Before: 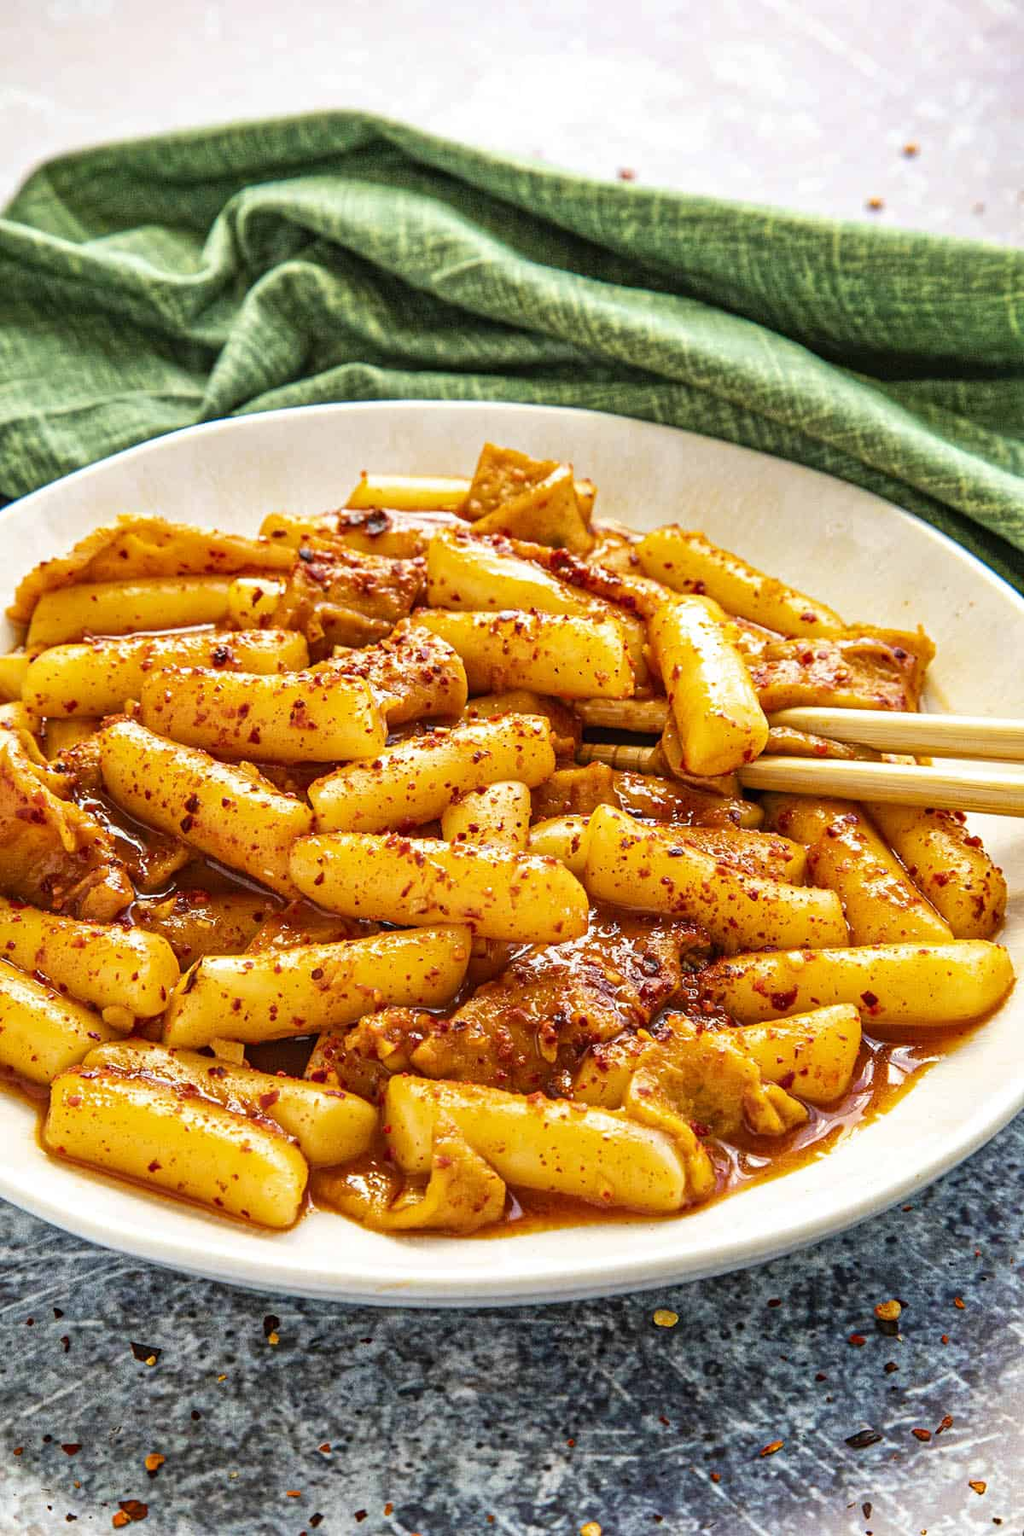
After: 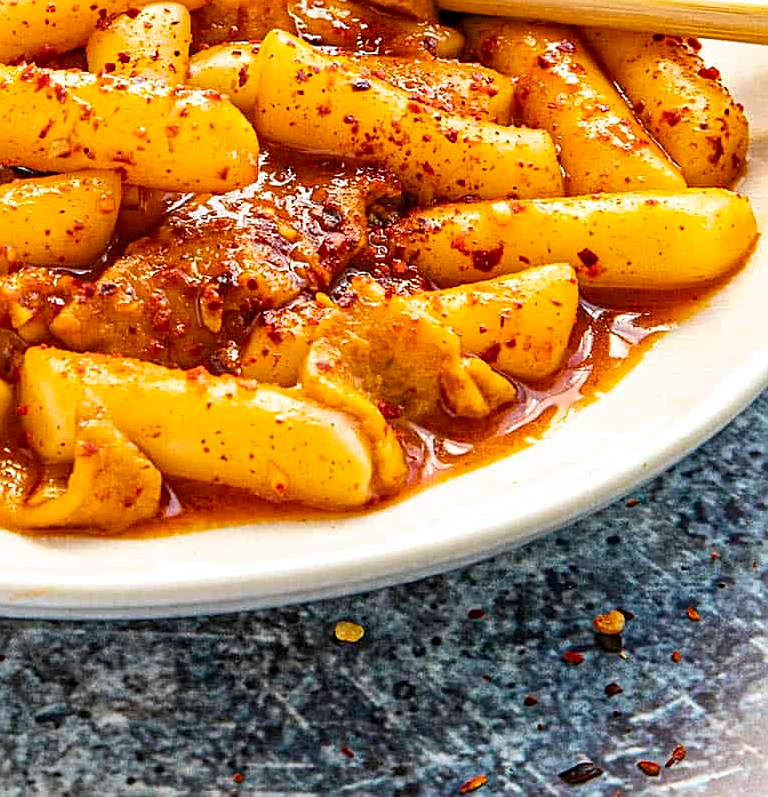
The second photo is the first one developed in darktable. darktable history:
contrast brightness saturation: contrast 0.083, saturation 0.025
crop and rotate: left 35.995%, top 50.747%, bottom 4.959%
sharpen: on, module defaults
